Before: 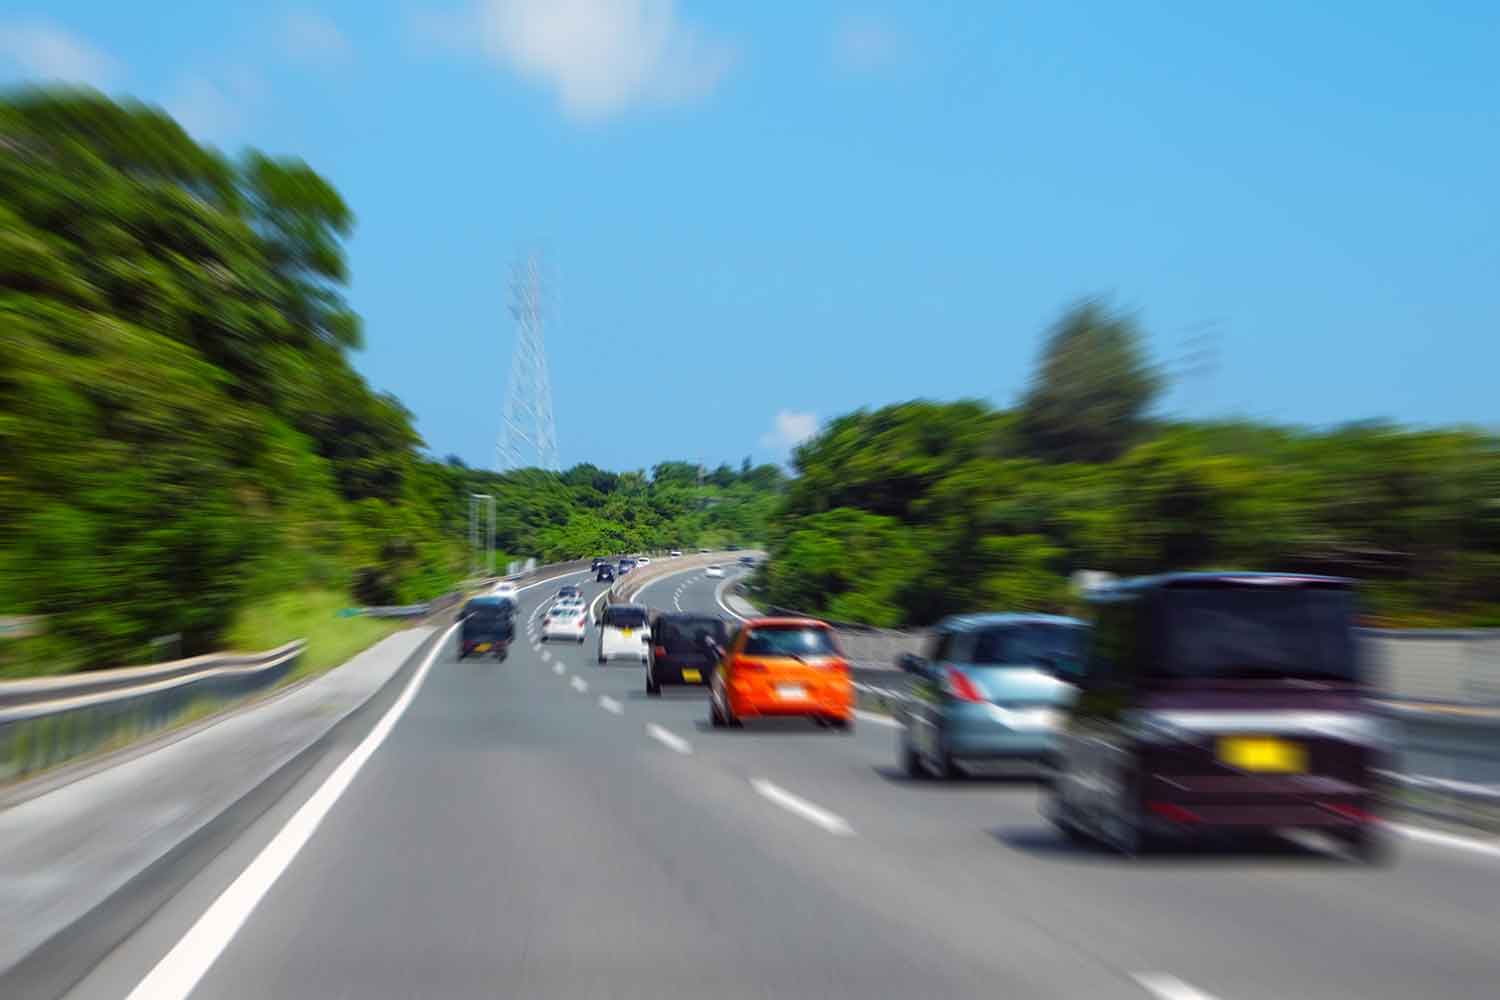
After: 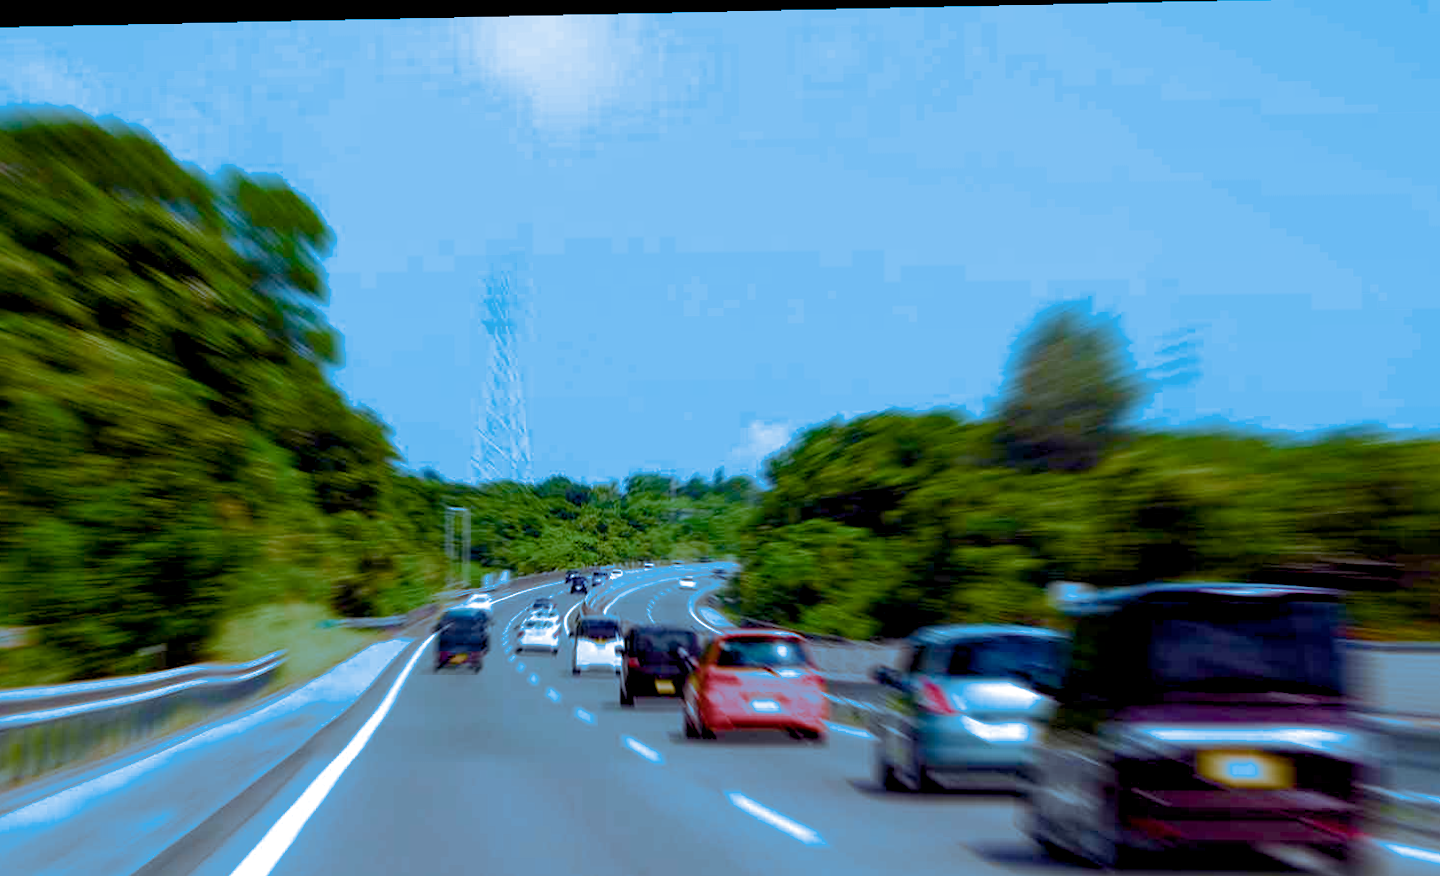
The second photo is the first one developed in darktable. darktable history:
rotate and perspective: lens shift (horizontal) -0.055, automatic cropping off
split-toning: shadows › hue 220°, shadows › saturation 0.64, highlights › hue 220°, highlights › saturation 0.64, balance 0, compress 5.22%
crop and rotate: angle 0.2°, left 0.275%, right 3.127%, bottom 14.18%
color balance rgb: shadows lift › chroma 3%, shadows lift › hue 280.8°, power › hue 330°, highlights gain › chroma 3%, highlights gain › hue 75.6°, global offset › luminance -1%, perceptual saturation grading › global saturation 20%, perceptual saturation grading › highlights -25%, perceptual saturation grading › shadows 50%, global vibrance 20%
exposure: exposure 0.207 EV, compensate highlight preservation false
